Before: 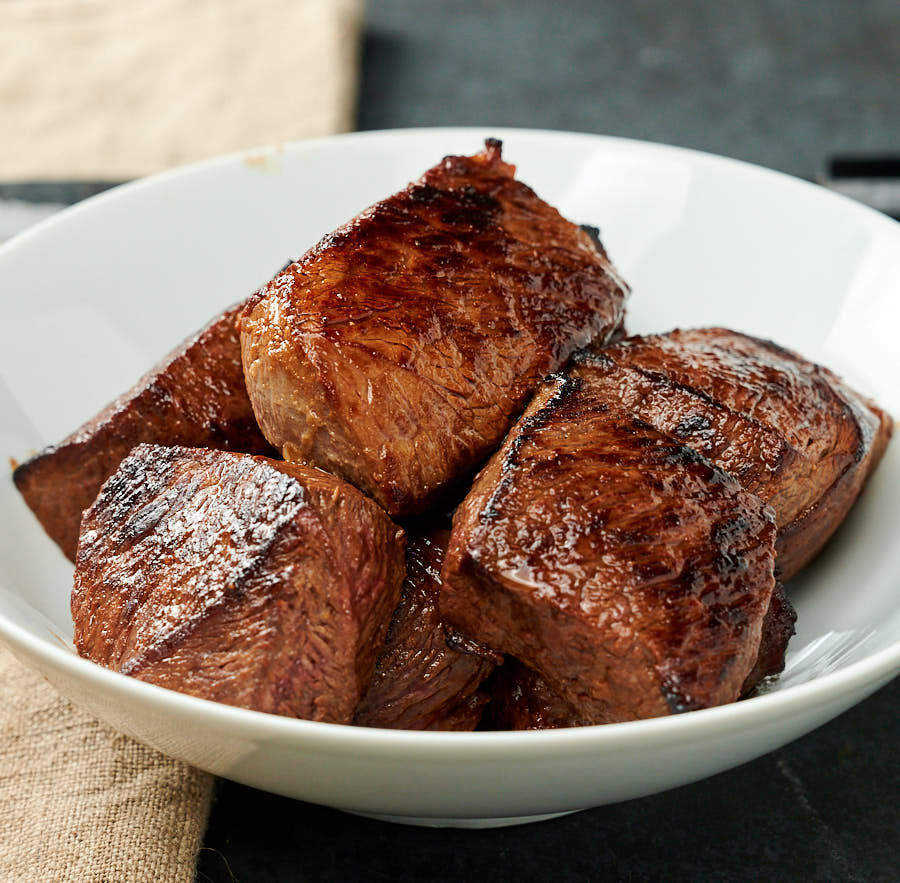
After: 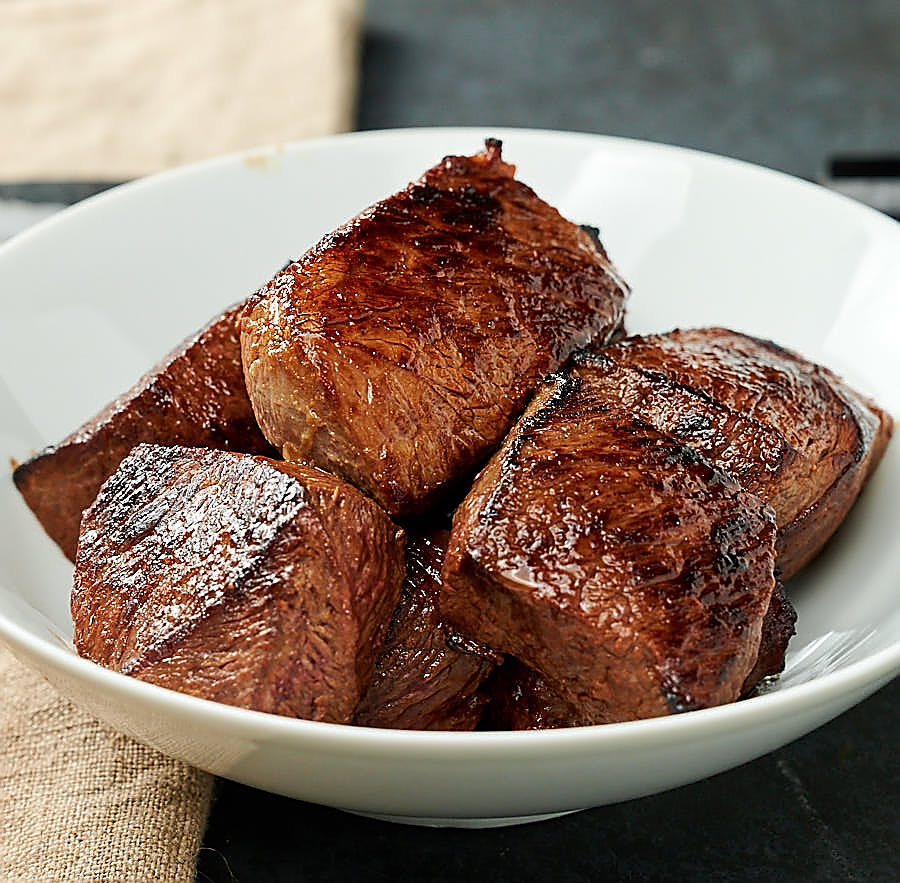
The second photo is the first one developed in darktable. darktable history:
sharpen: radius 1.405, amount 1.234, threshold 0.636
color correction: highlights b* 0.023
